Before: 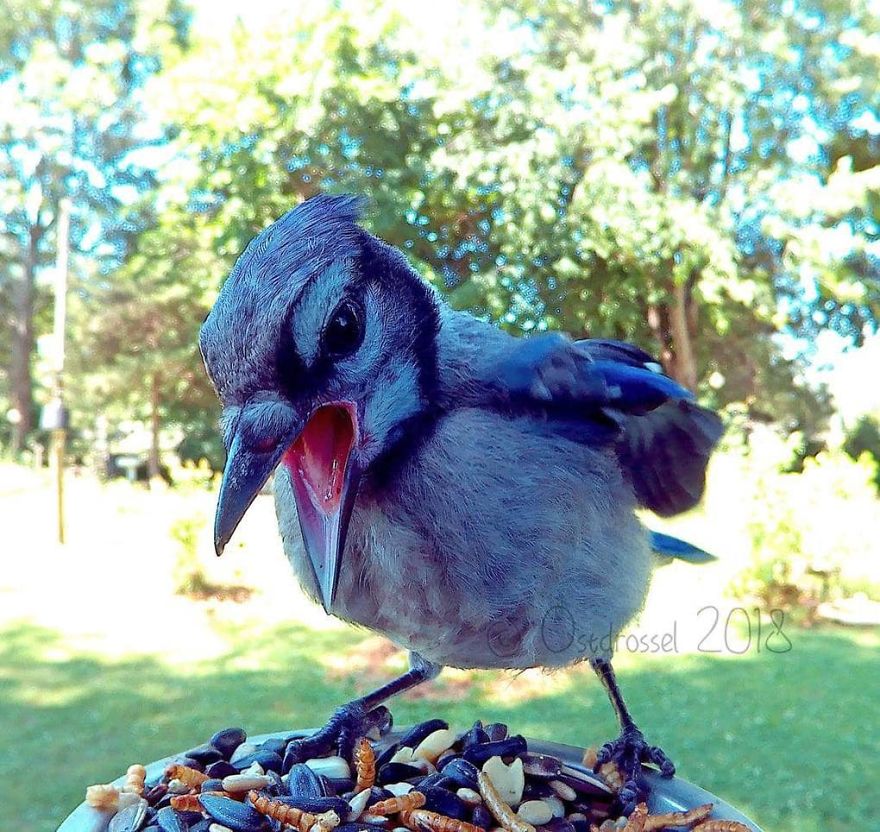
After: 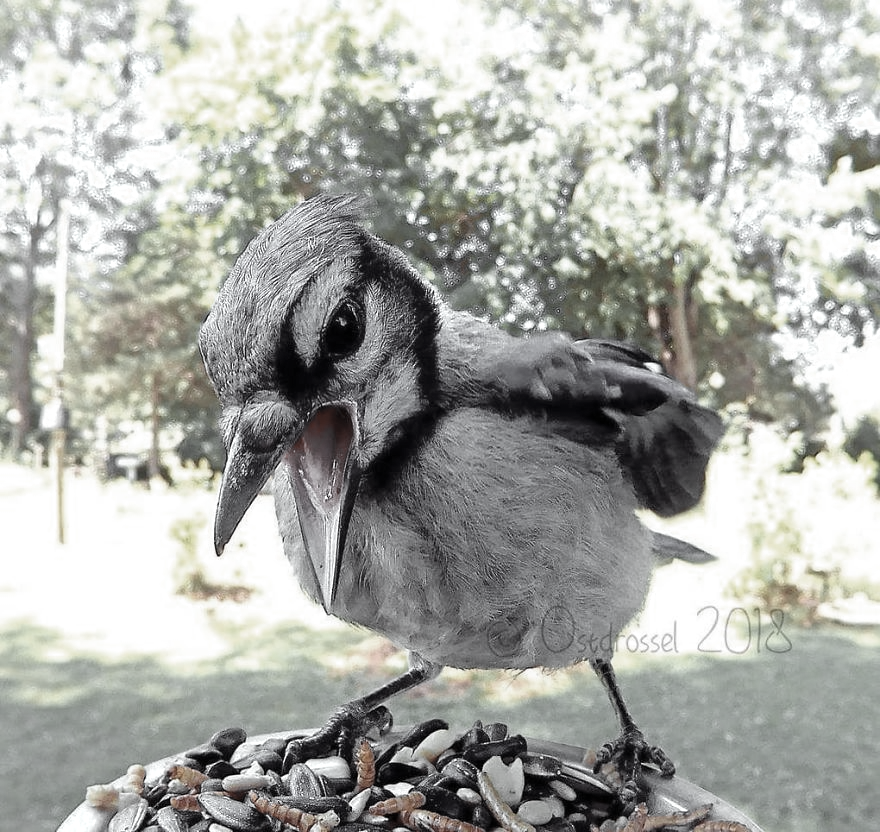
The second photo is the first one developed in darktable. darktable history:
color zones: curves: ch0 [(0, 0.613) (0.01, 0.613) (0.245, 0.448) (0.498, 0.529) (0.642, 0.665) (0.879, 0.777) (0.99, 0.613)]; ch1 [(0, 0.035) (0.121, 0.189) (0.259, 0.197) (0.415, 0.061) (0.589, 0.022) (0.732, 0.022) (0.857, 0.026) (0.991, 0.053)]
